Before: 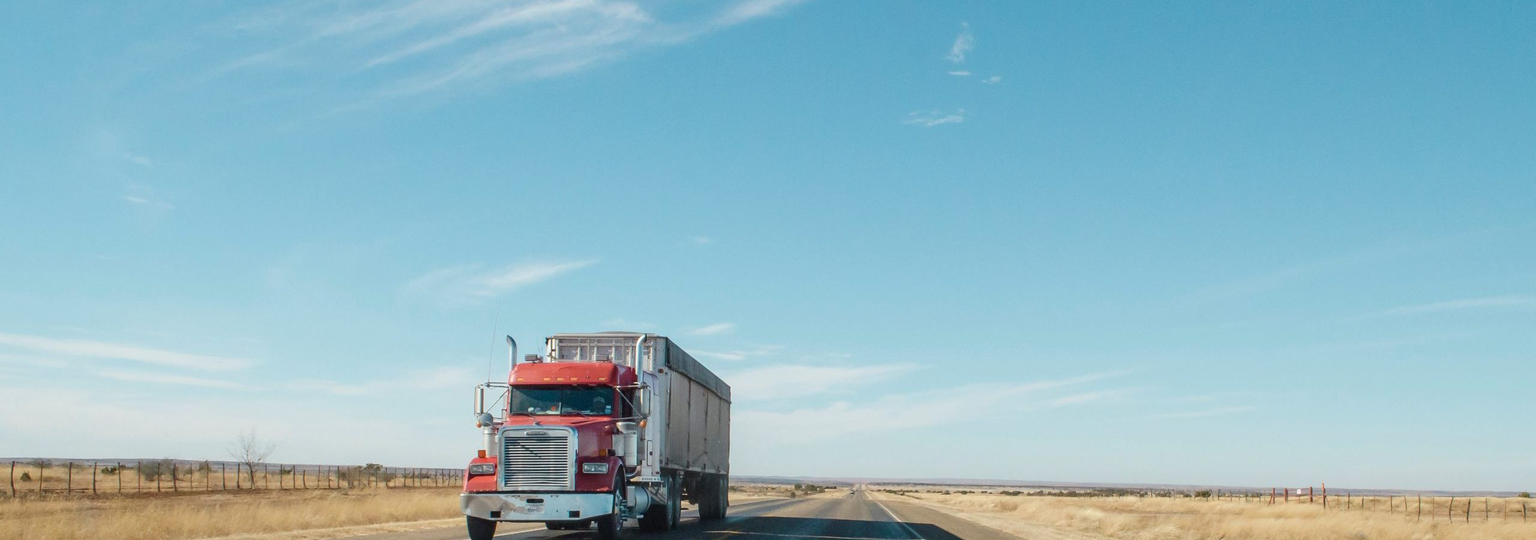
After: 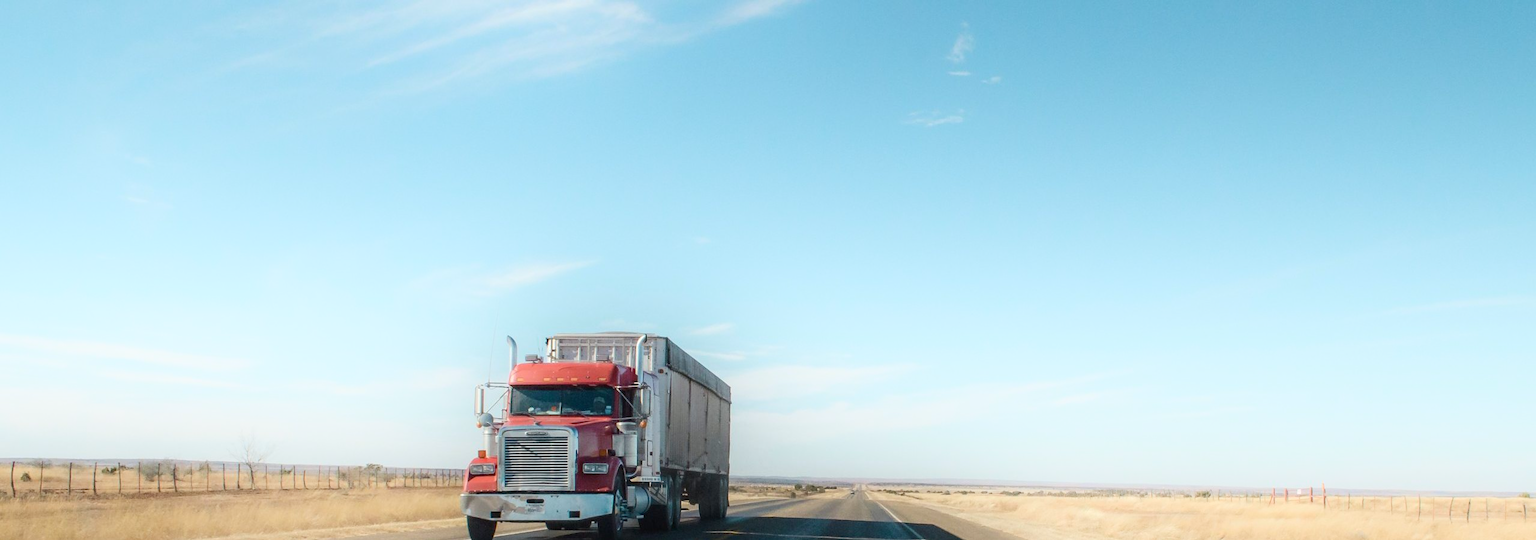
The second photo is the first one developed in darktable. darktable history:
shadows and highlights: shadows -54.88, highlights 85.68, soften with gaussian
